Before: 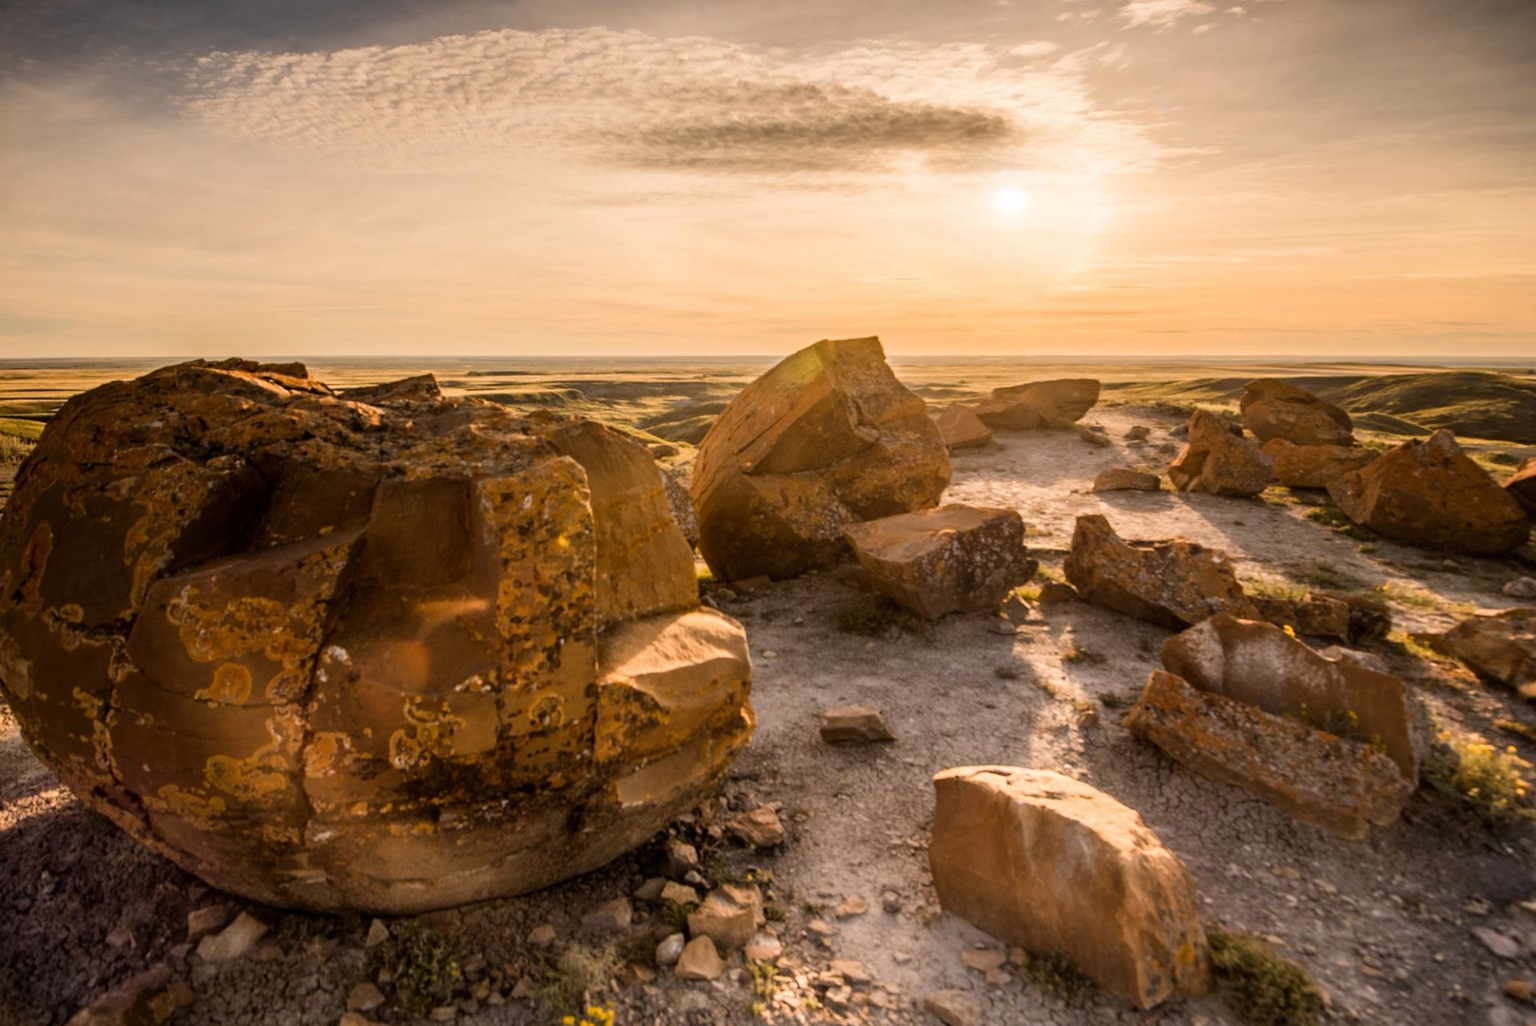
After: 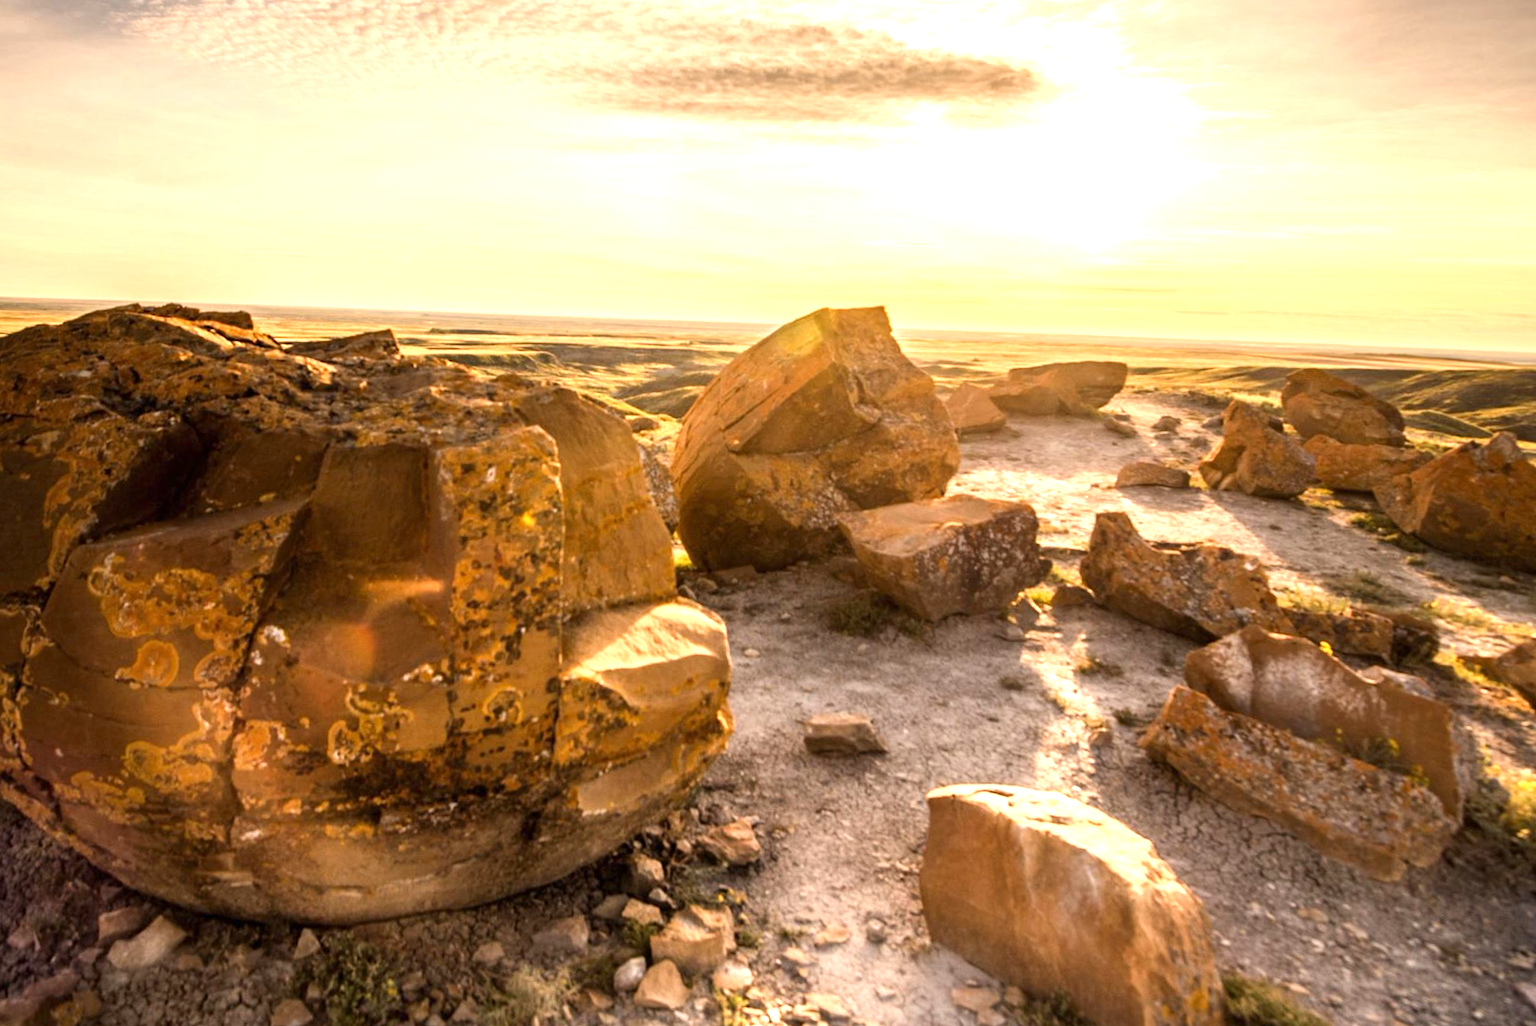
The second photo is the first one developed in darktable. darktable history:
crop and rotate: angle -2.12°, left 3.084%, top 3.783%, right 1.394%, bottom 0.538%
exposure: exposure 1.001 EV, compensate highlight preservation false
